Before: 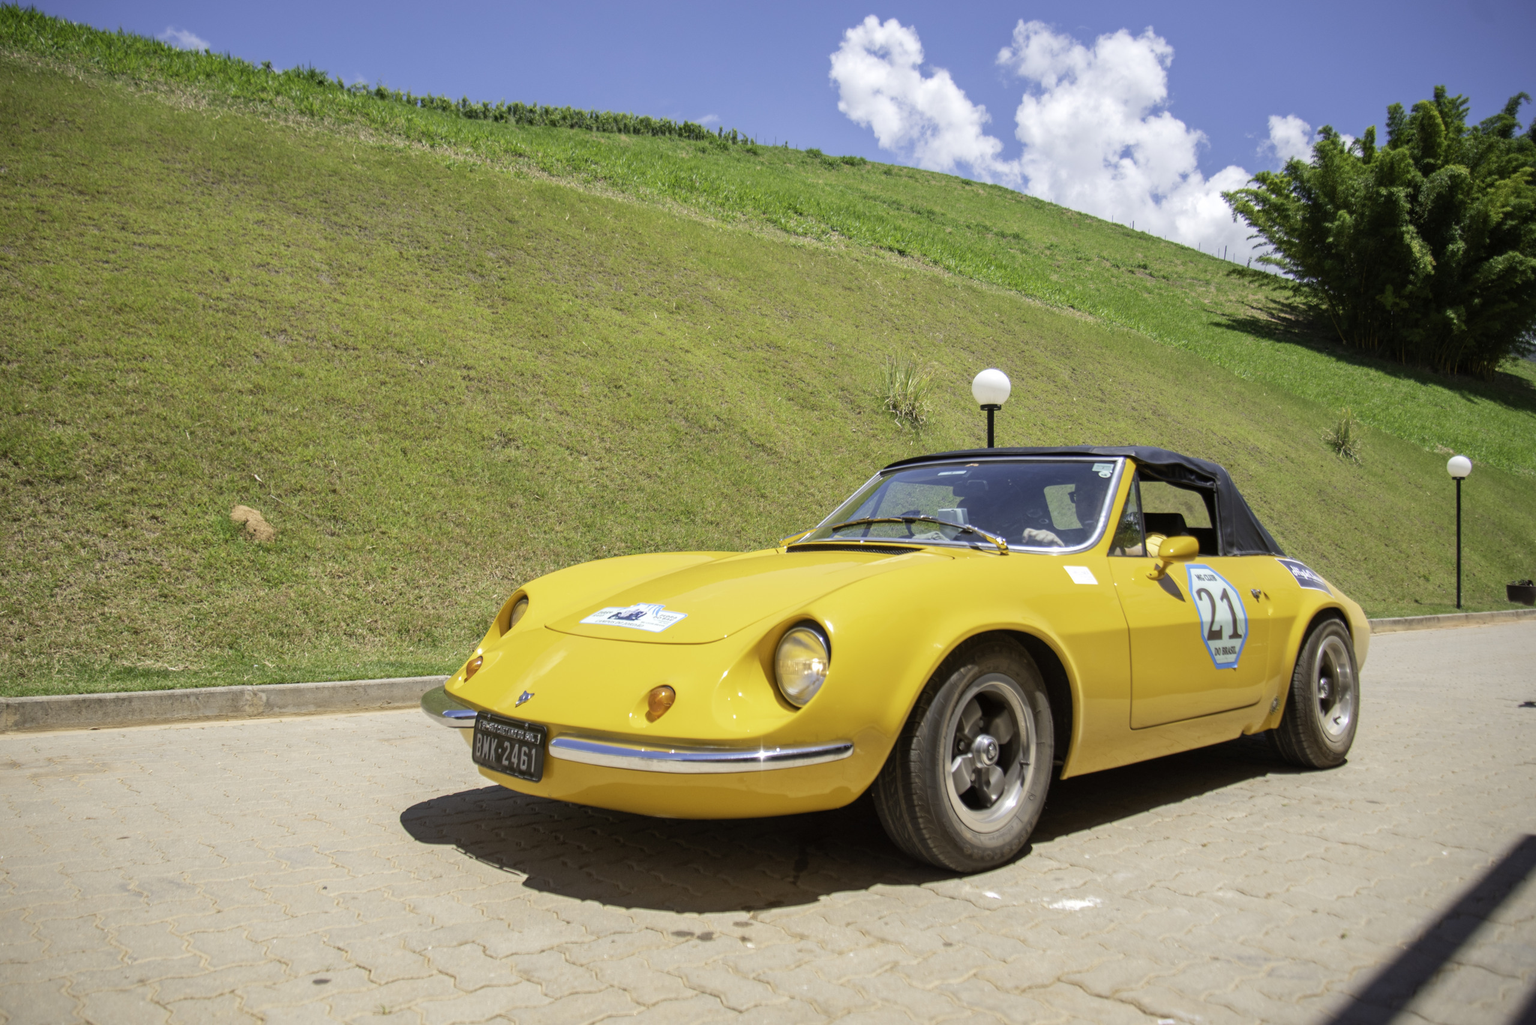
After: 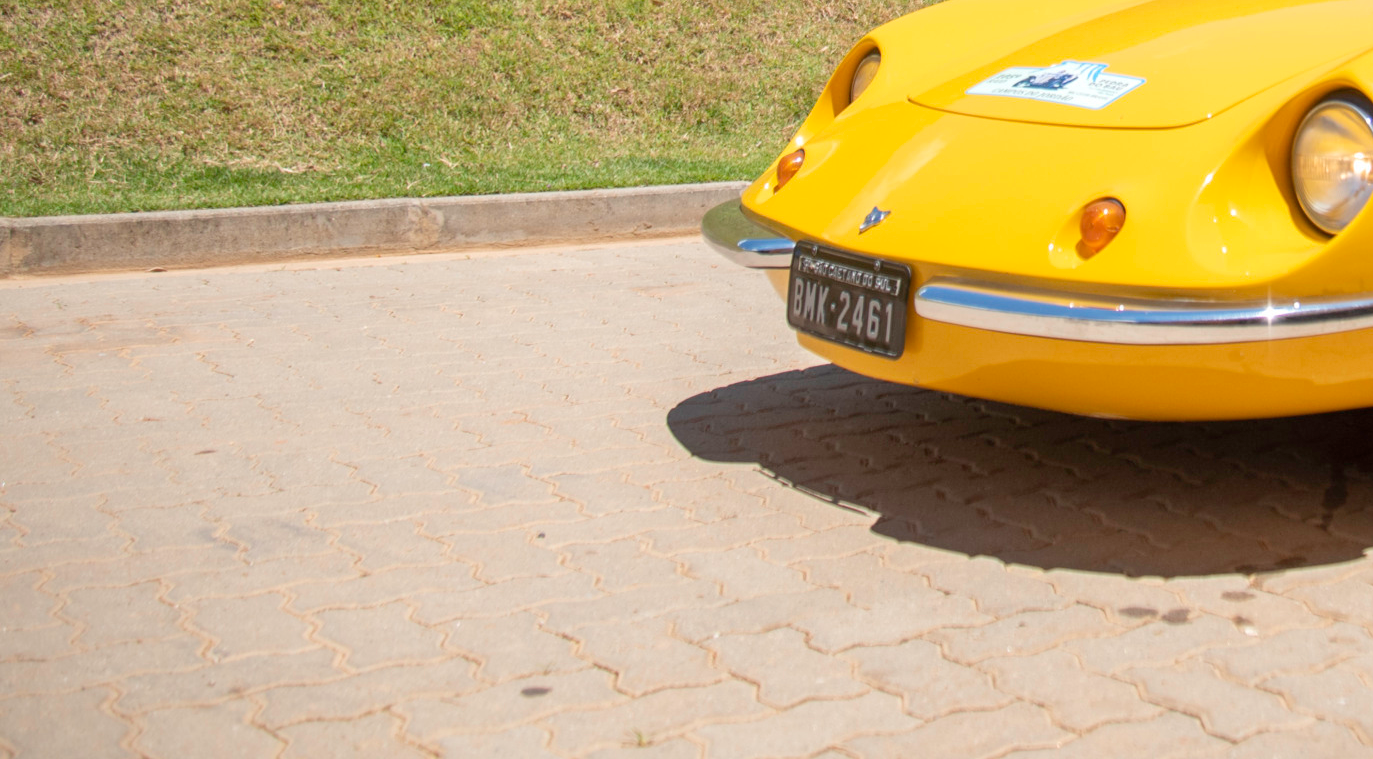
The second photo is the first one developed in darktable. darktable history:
crop and rotate: top 55.326%, right 46.362%, bottom 0.229%
